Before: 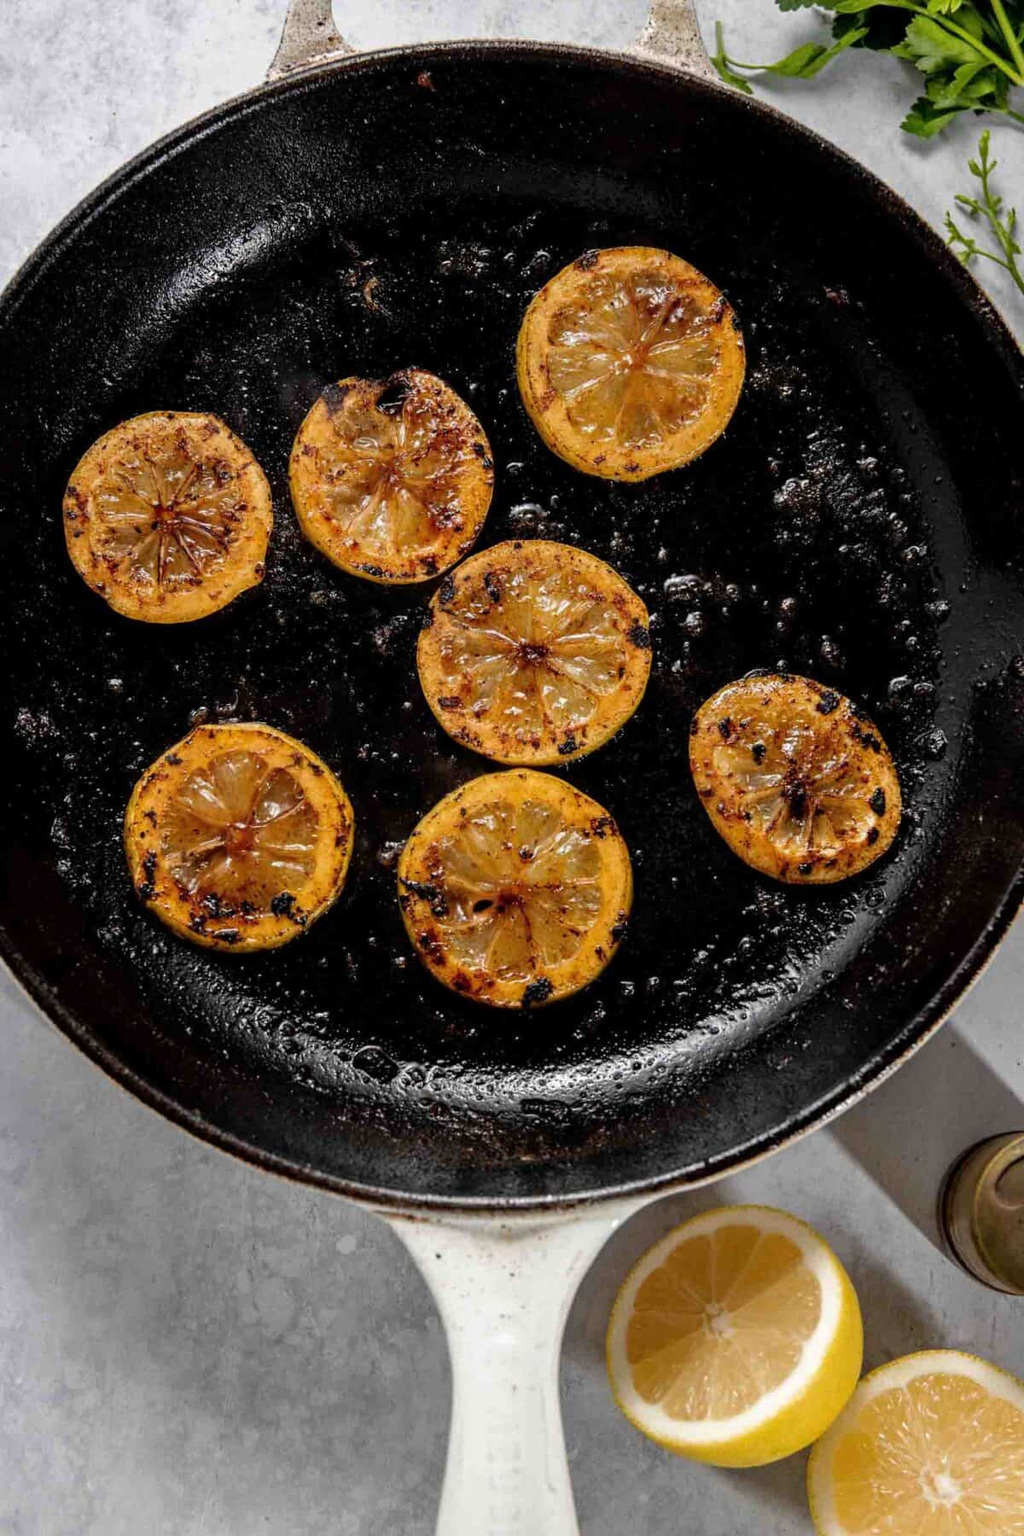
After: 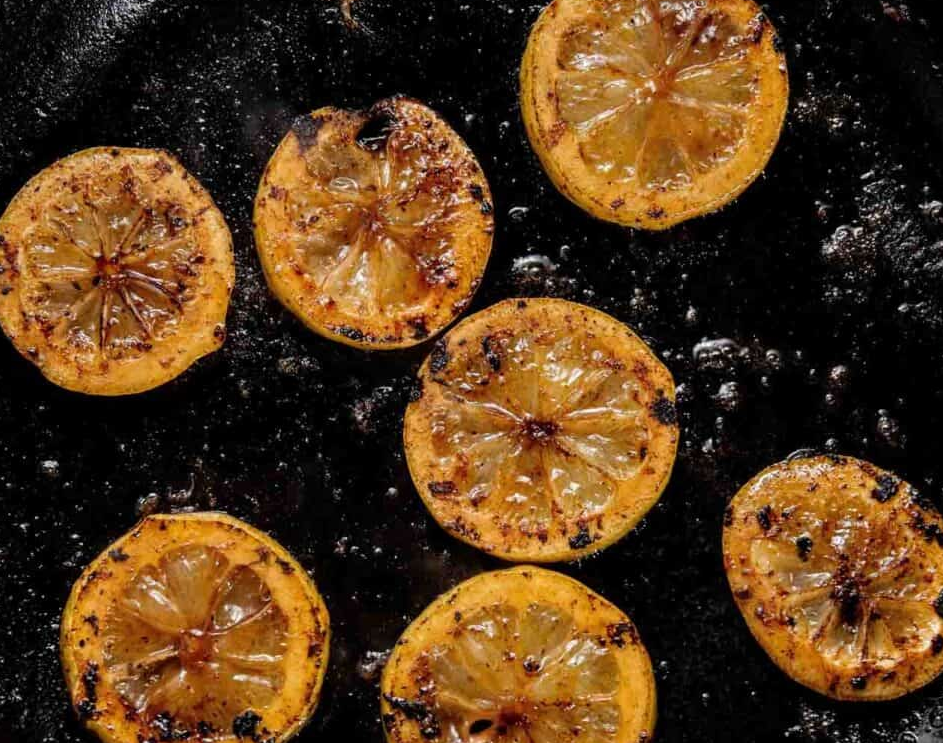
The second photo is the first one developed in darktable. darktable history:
crop: left 7.083%, top 18.639%, right 14.278%, bottom 40.066%
